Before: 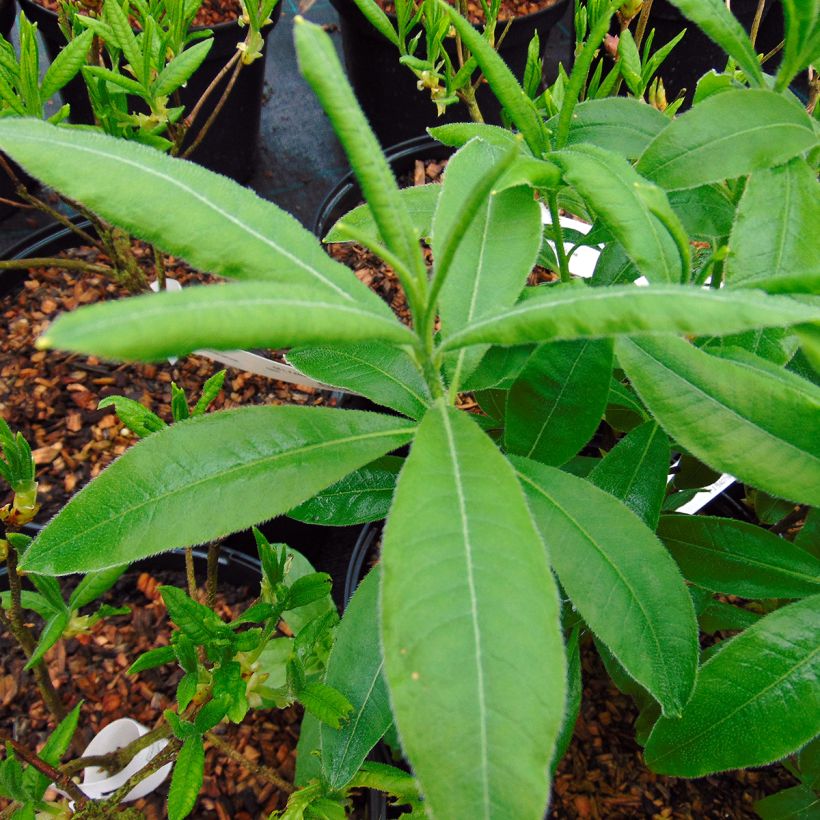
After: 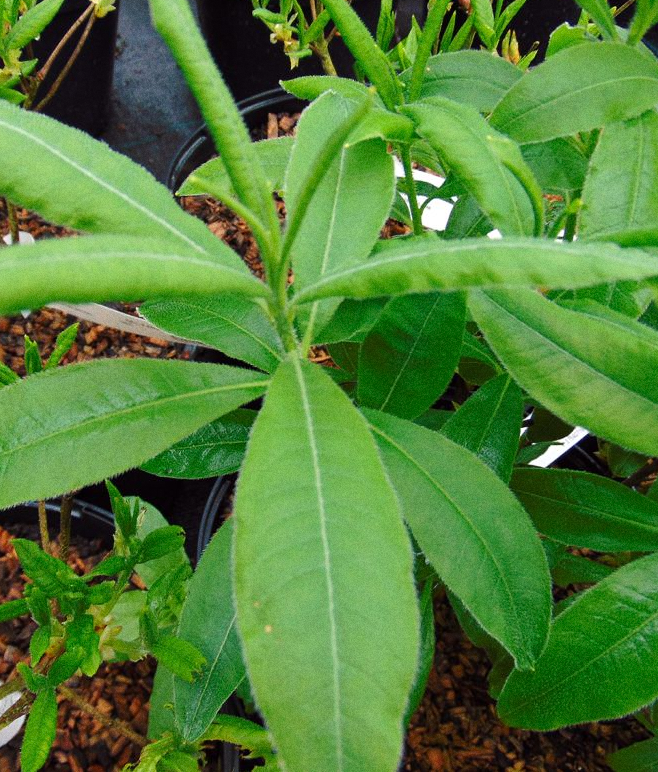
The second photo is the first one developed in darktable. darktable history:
grain: on, module defaults
crop and rotate: left 17.959%, top 5.771%, right 1.742%
